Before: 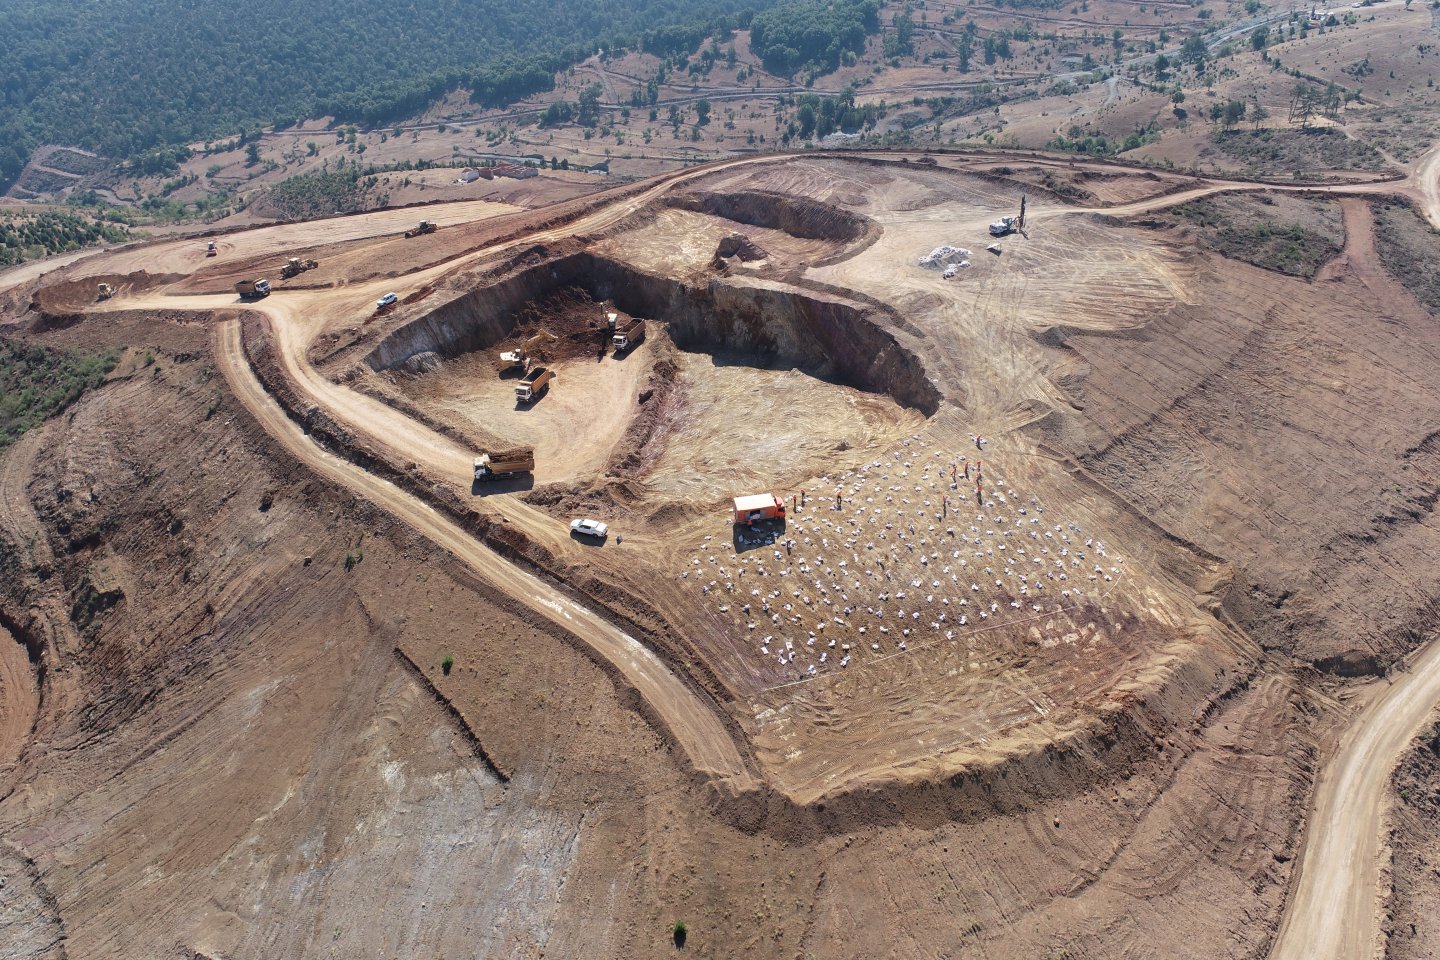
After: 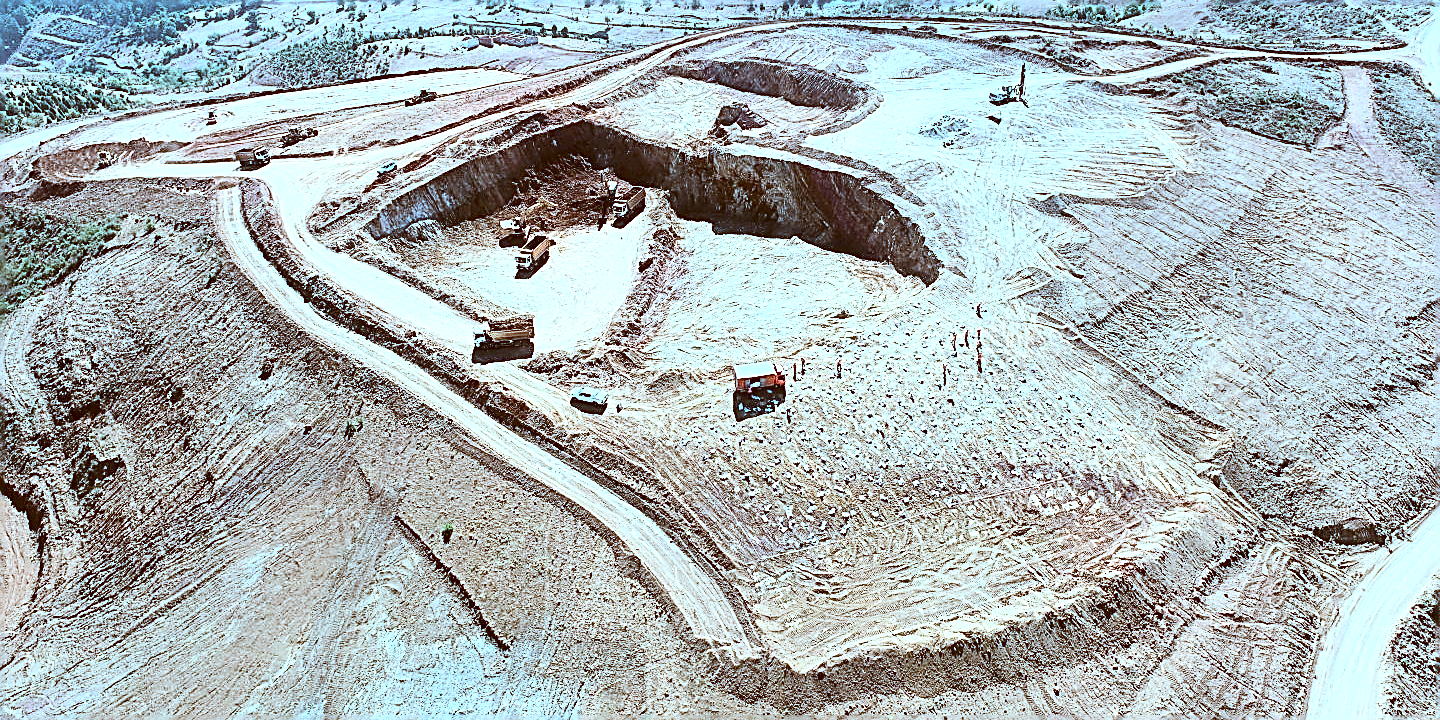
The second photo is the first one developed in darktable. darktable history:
exposure: black level correction 0, exposure 1.1 EV, compensate exposure bias true, compensate highlight preservation false
contrast brightness saturation: contrast 0.28
crop: top 13.819%, bottom 11.169%
white balance: red 0.931, blue 1.11
sharpen: amount 1.861
color correction: highlights a* -14.62, highlights b* -16.22, shadows a* 10.12, shadows b* 29.4
tone equalizer: on, module defaults
